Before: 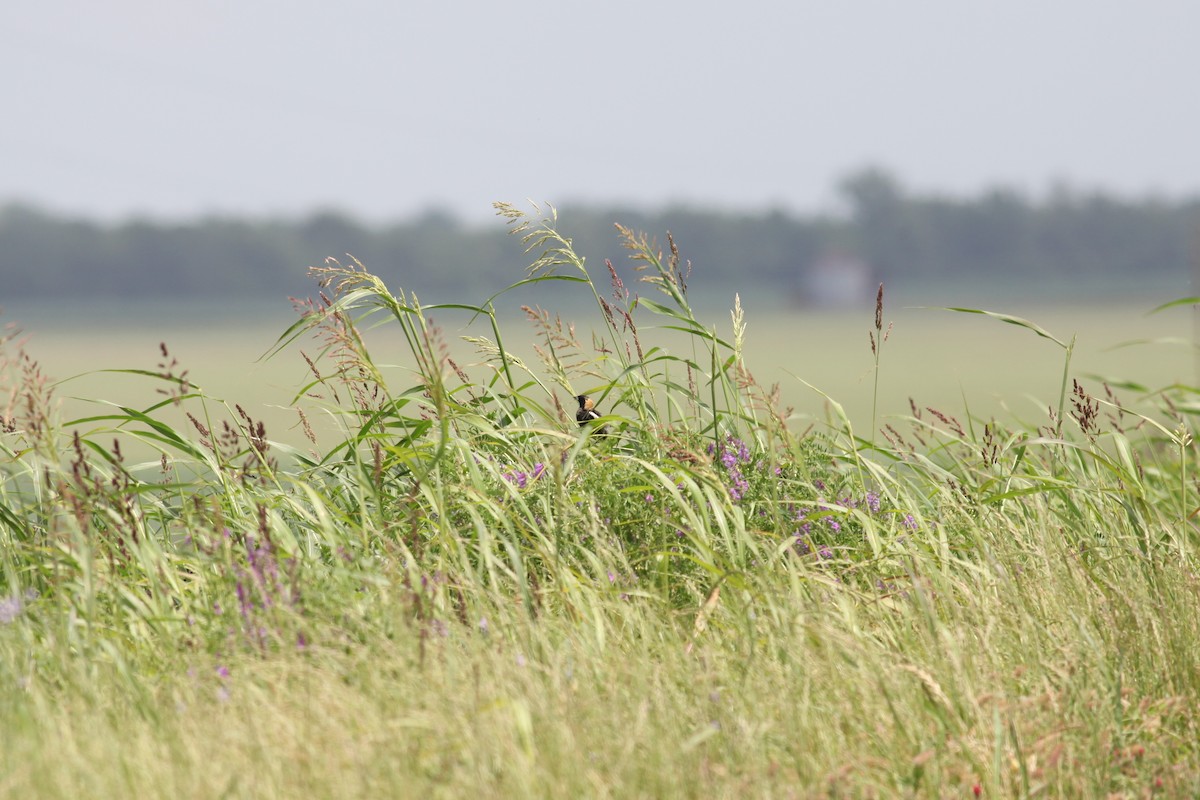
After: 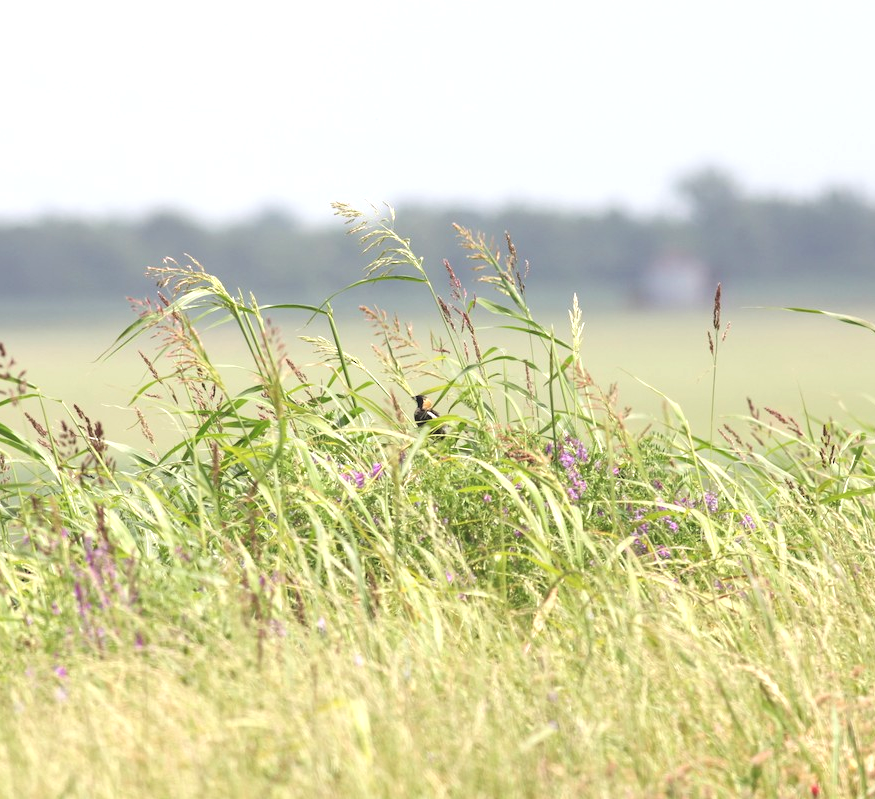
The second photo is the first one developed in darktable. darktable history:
crop: left 13.564%, top 0%, right 13.497%
exposure: black level correction -0.005, exposure 0.613 EV, compensate highlight preservation false
